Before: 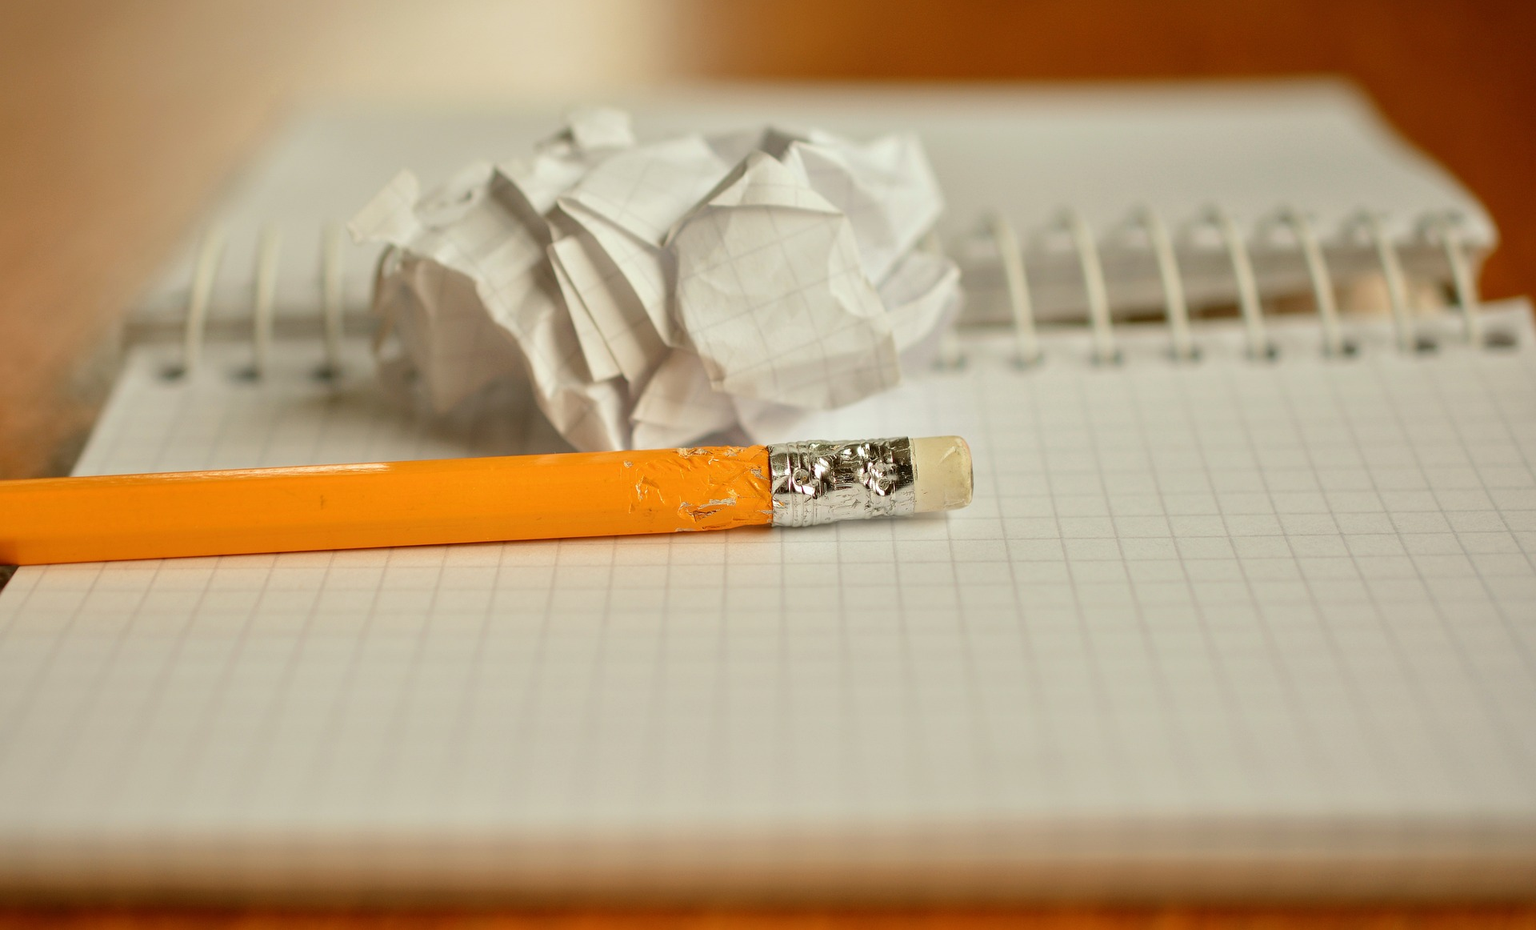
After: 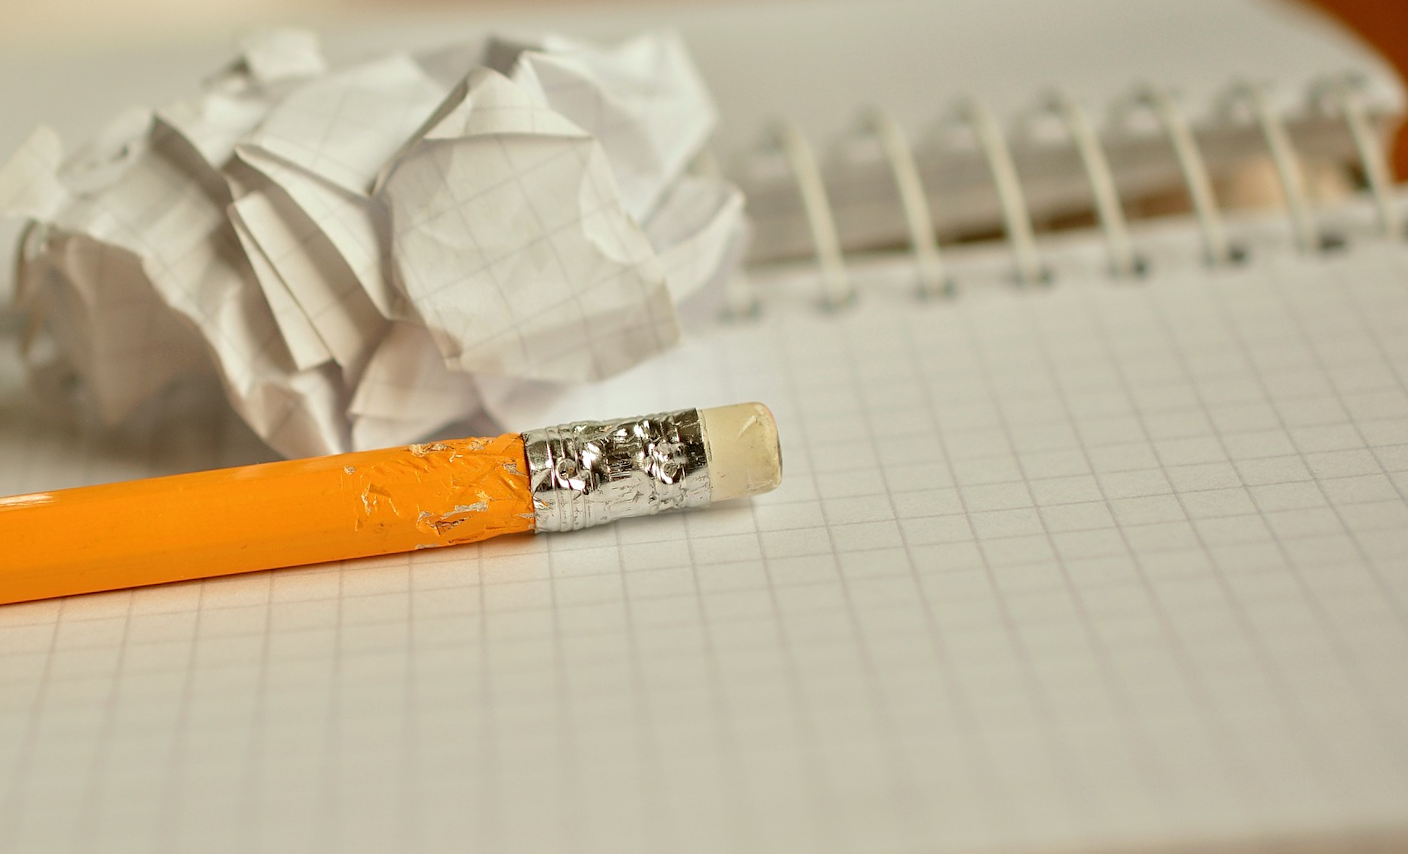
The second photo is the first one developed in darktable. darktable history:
rotate and perspective: rotation -4.57°, crop left 0.054, crop right 0.944, crop top 0.087, crop bottom 0.914
crop and rotate: left 20.74%, top 7.912%, right 0.375%, bottom 13.378%
sharpen: amount 0.2
